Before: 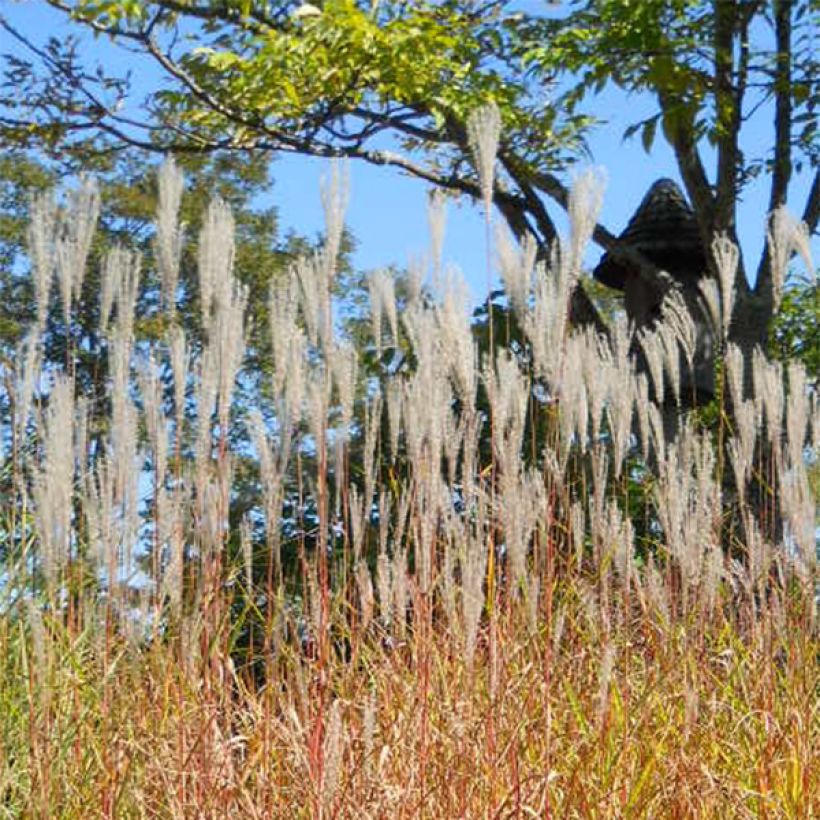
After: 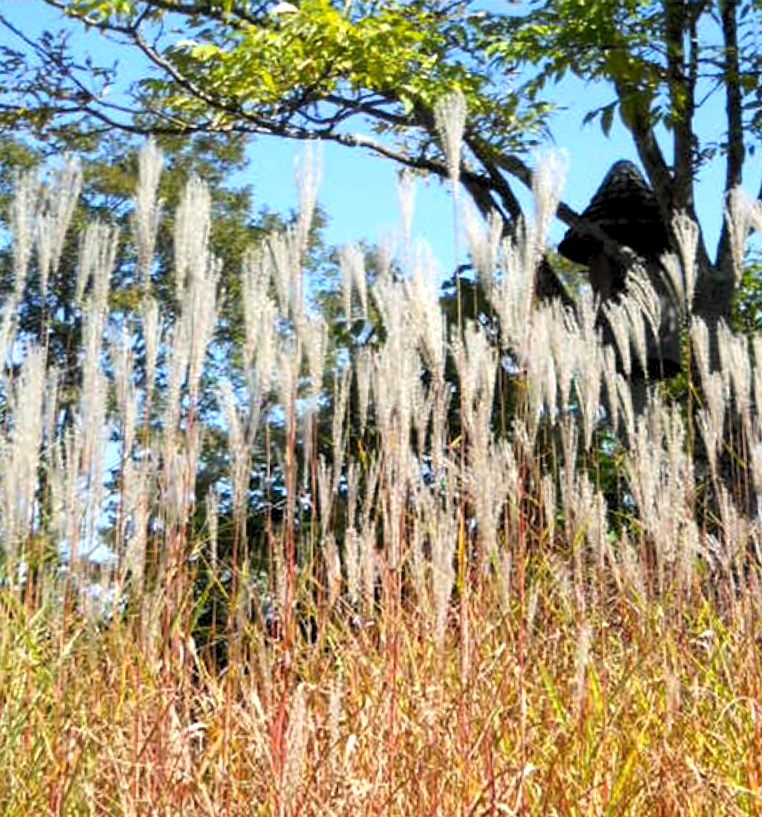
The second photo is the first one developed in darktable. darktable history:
white balance: red 0.986, blue 1.01
rotate and perspective: rotation 0.215°, lens shift (vertical) -0.139, crop left 0.069, crop right 0.939, crop top 0.002, crop bottom 0.996
exposure: black level correction 0.002, exposure 0.15 EV, compensate highlight preservation false
levels: levels [0.055, 0.477, 0.9]
